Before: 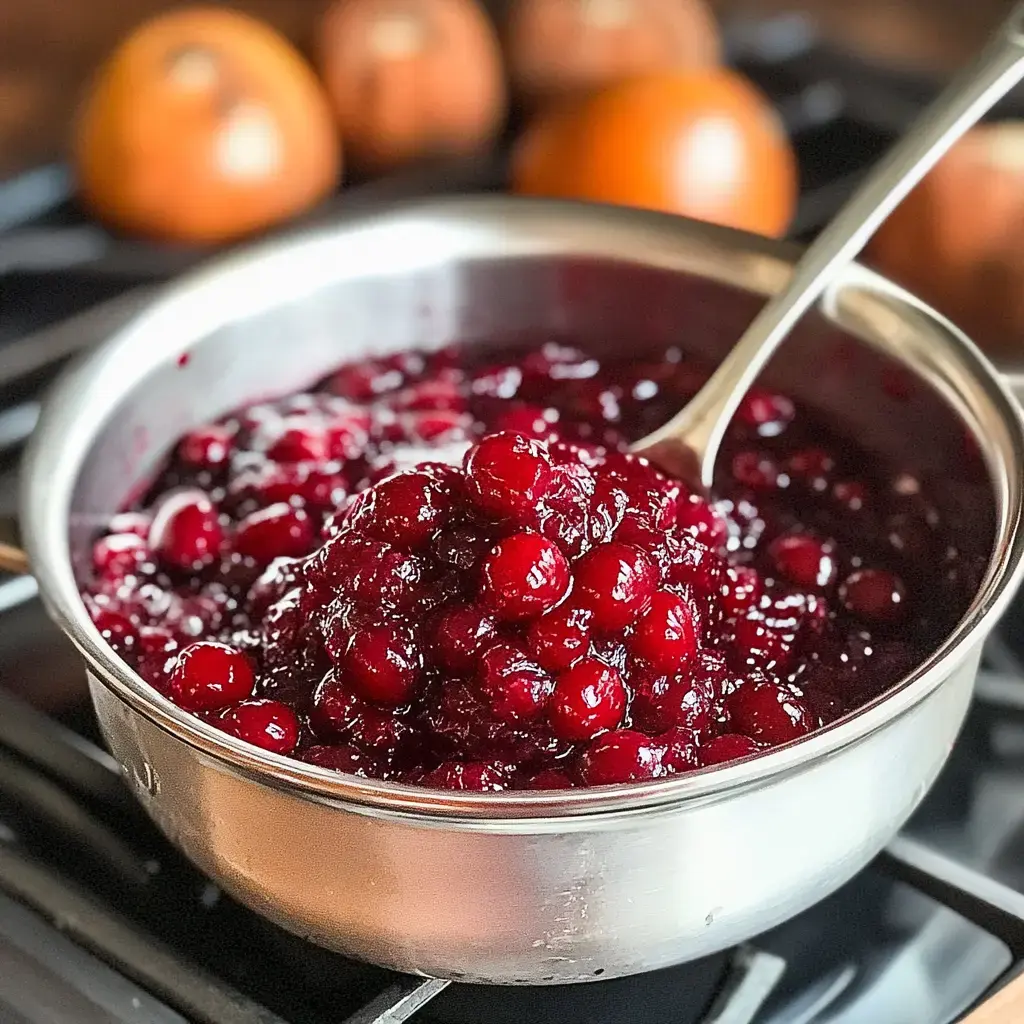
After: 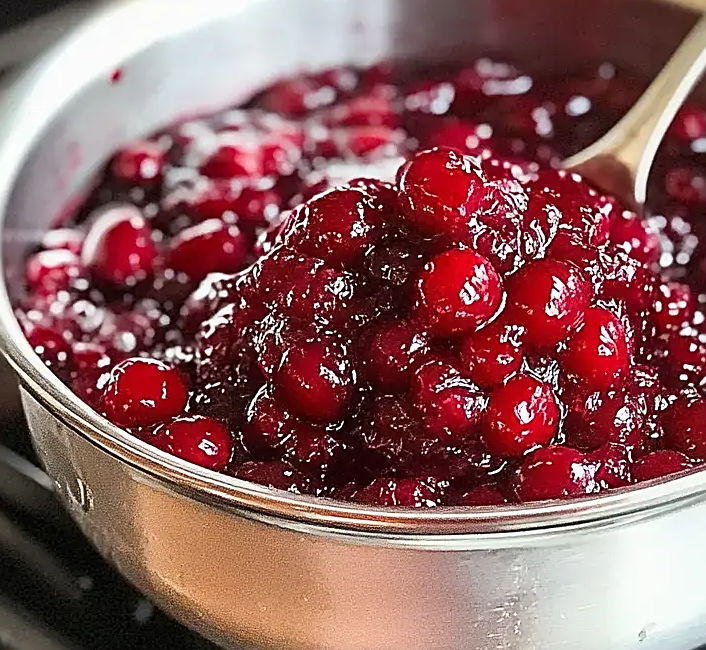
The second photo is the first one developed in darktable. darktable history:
sharpen: on, module defaults
crop: left 6.624%, top 27.745%, right 24.405%, bottom 8.739%
